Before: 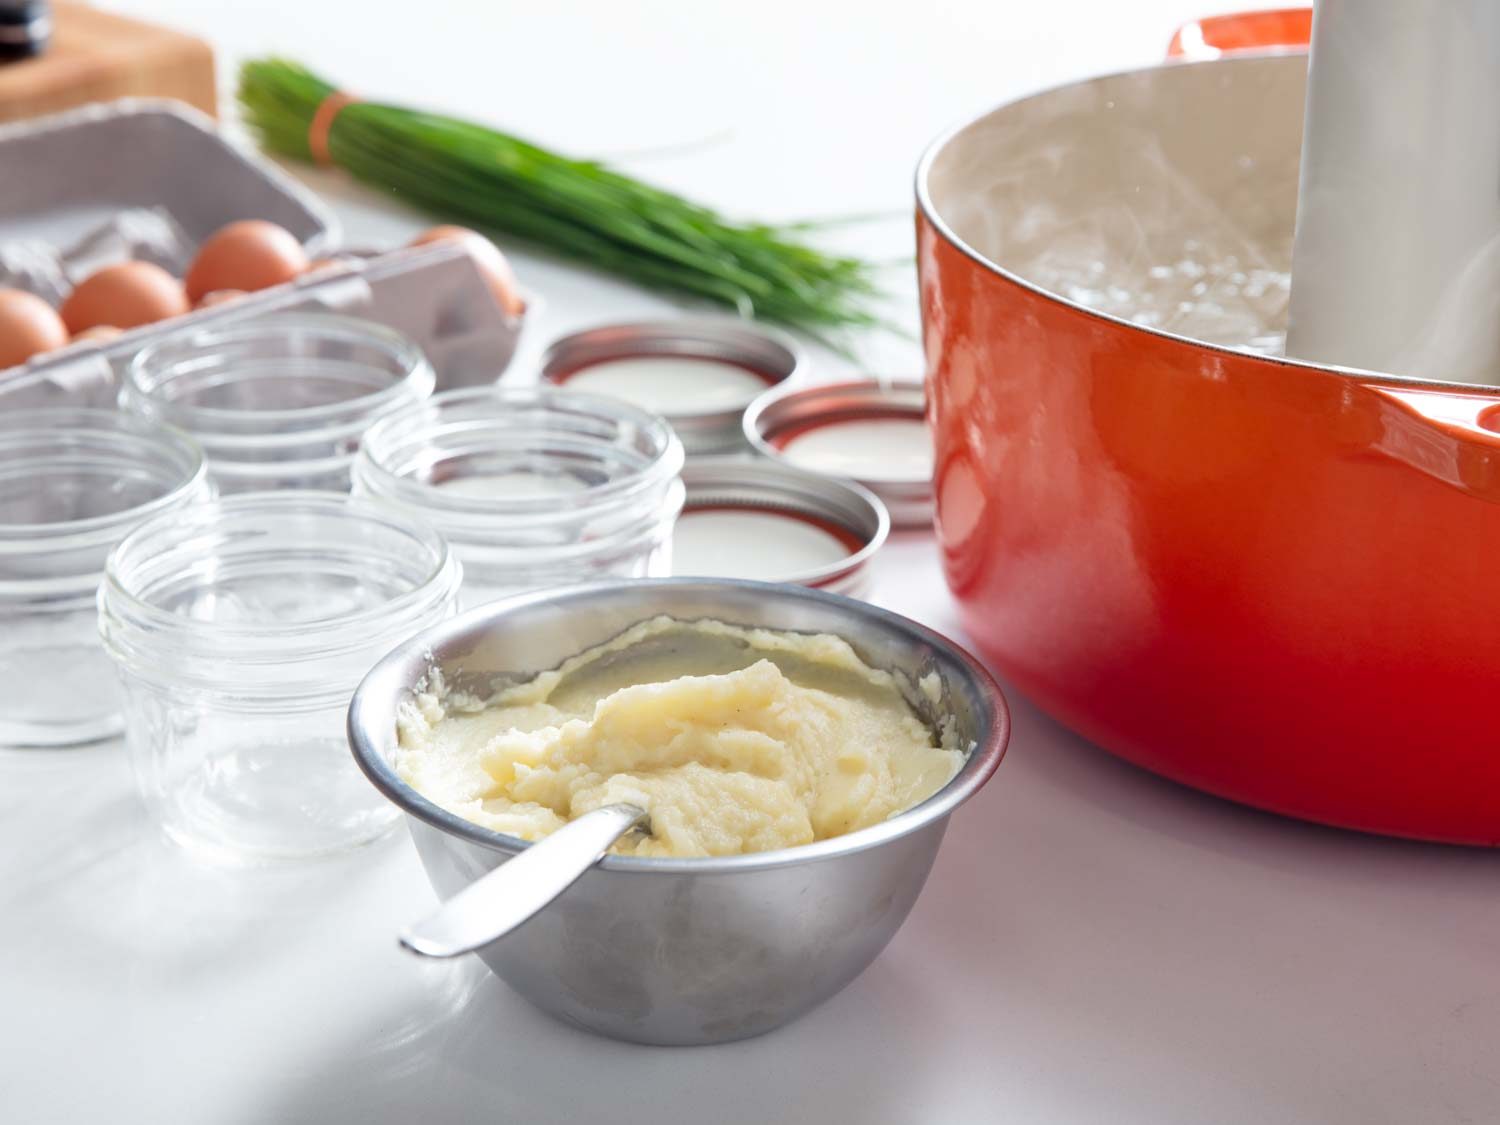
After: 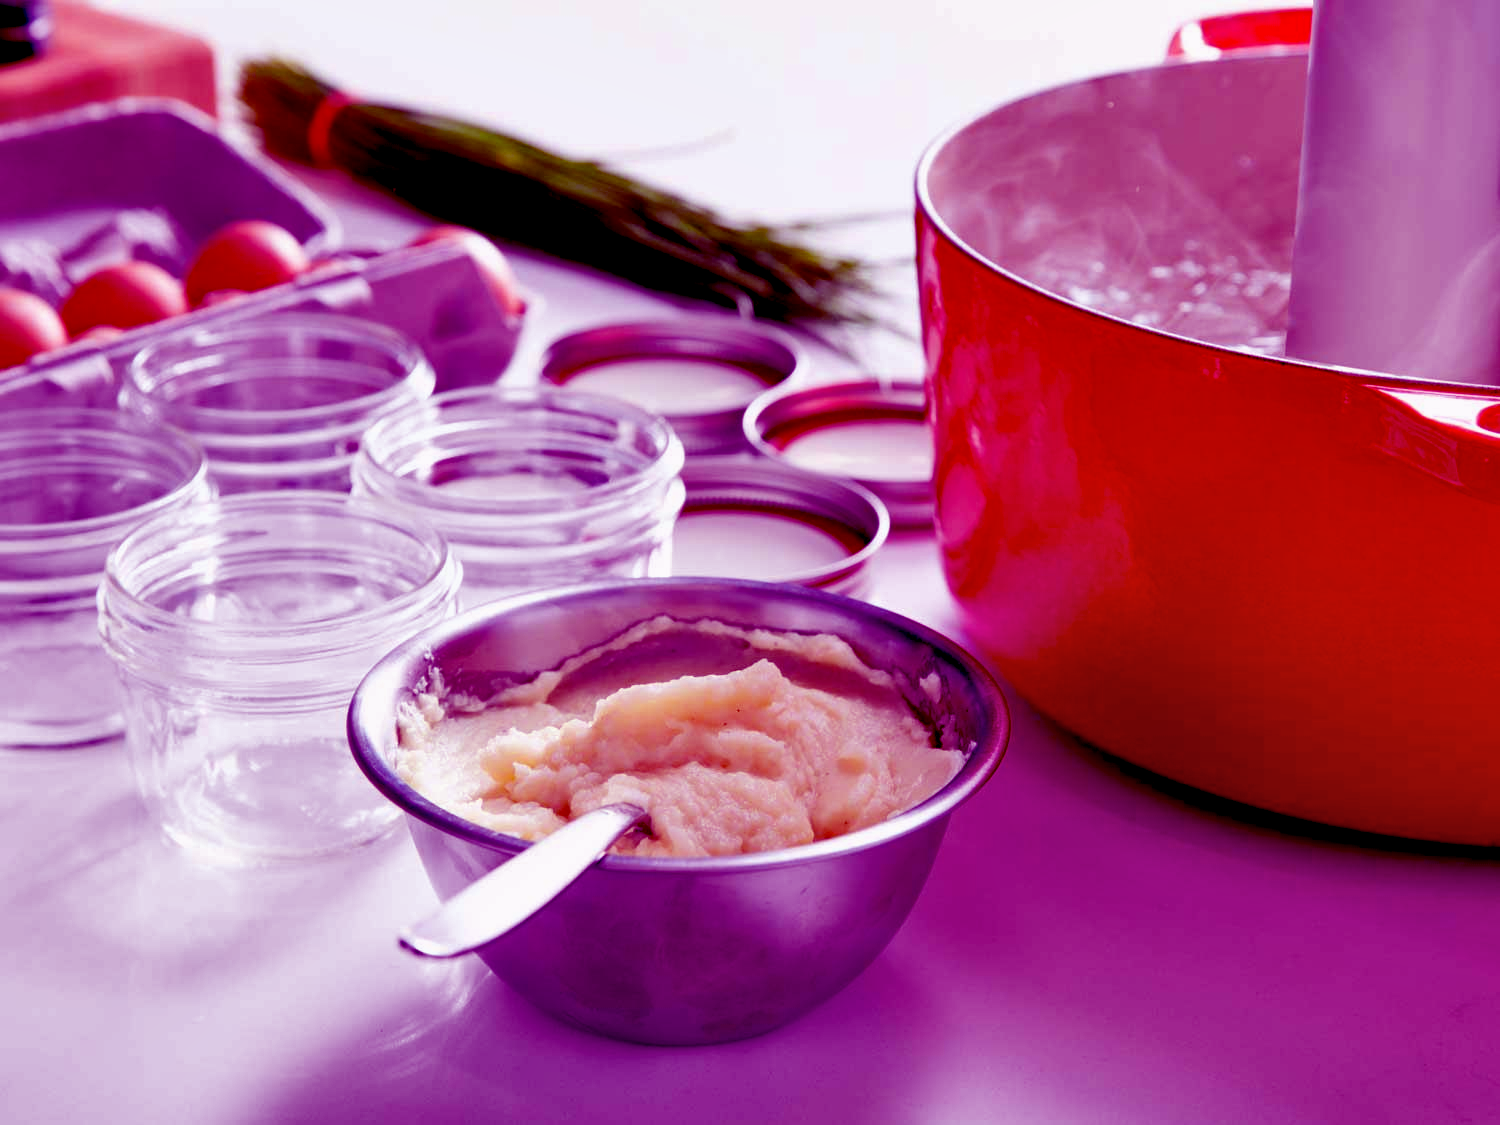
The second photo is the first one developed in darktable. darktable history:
color balance: mode lift, gamma, gain (sRGB), lift [1, 1, 0.101, 1]
shadows and highlights: shadows 37.27, highlights -28.18, soften with gaussian
exposure: black level correction 0.056, exposure -0.039 EV, compensate highlight preservation false
